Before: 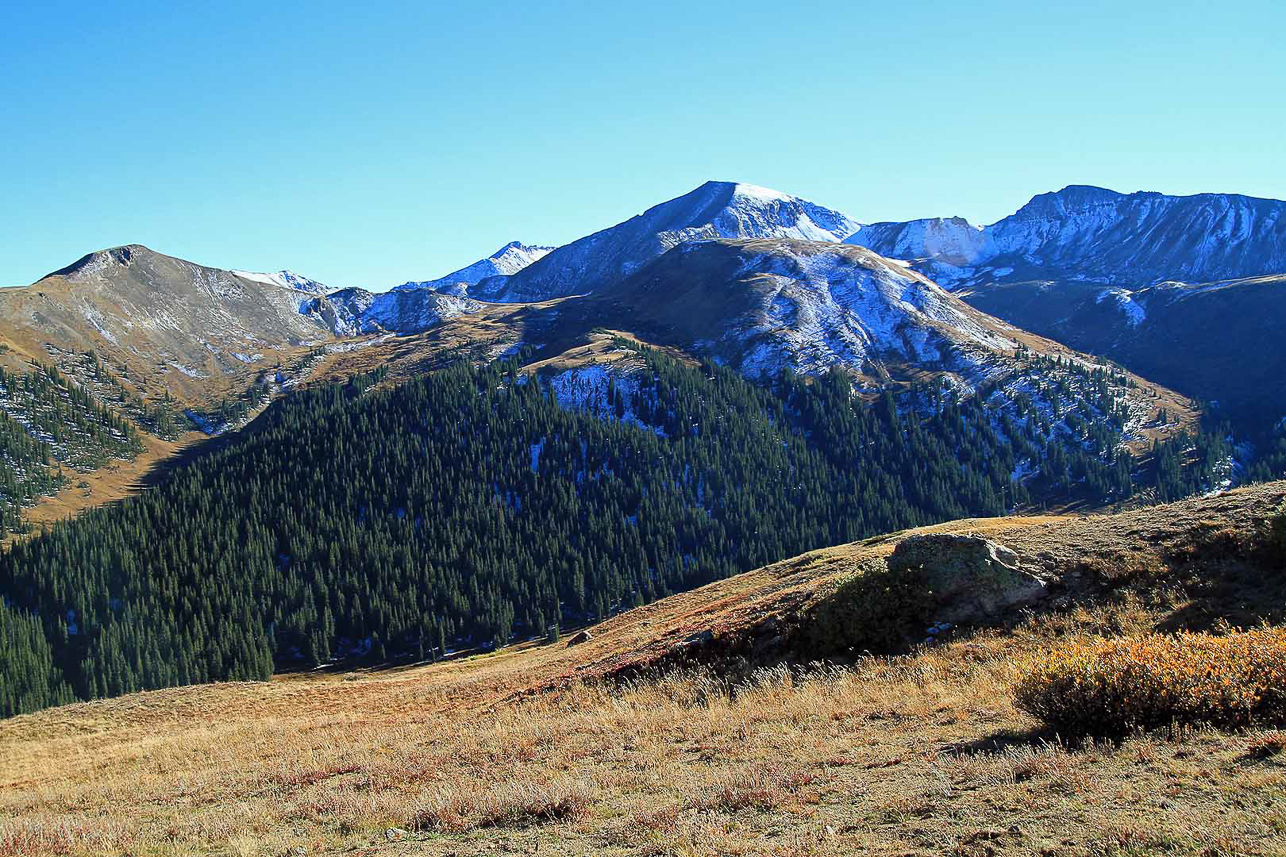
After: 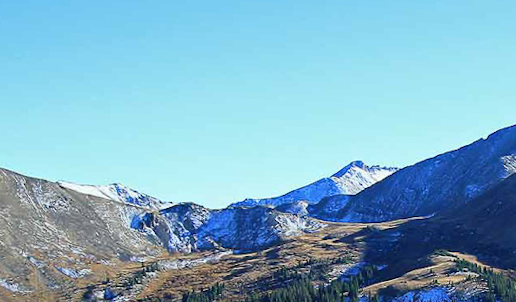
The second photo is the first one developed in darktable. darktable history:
rotate and perspective: rotation 0.679°, lens shift (horizontal) 0.136, crop left 0.009, crop right 0.991, crop top 0.078, crop bottom 0.95
crop: left 15.452%, top 5.459%, right 43.956%, bottom 56.62%
